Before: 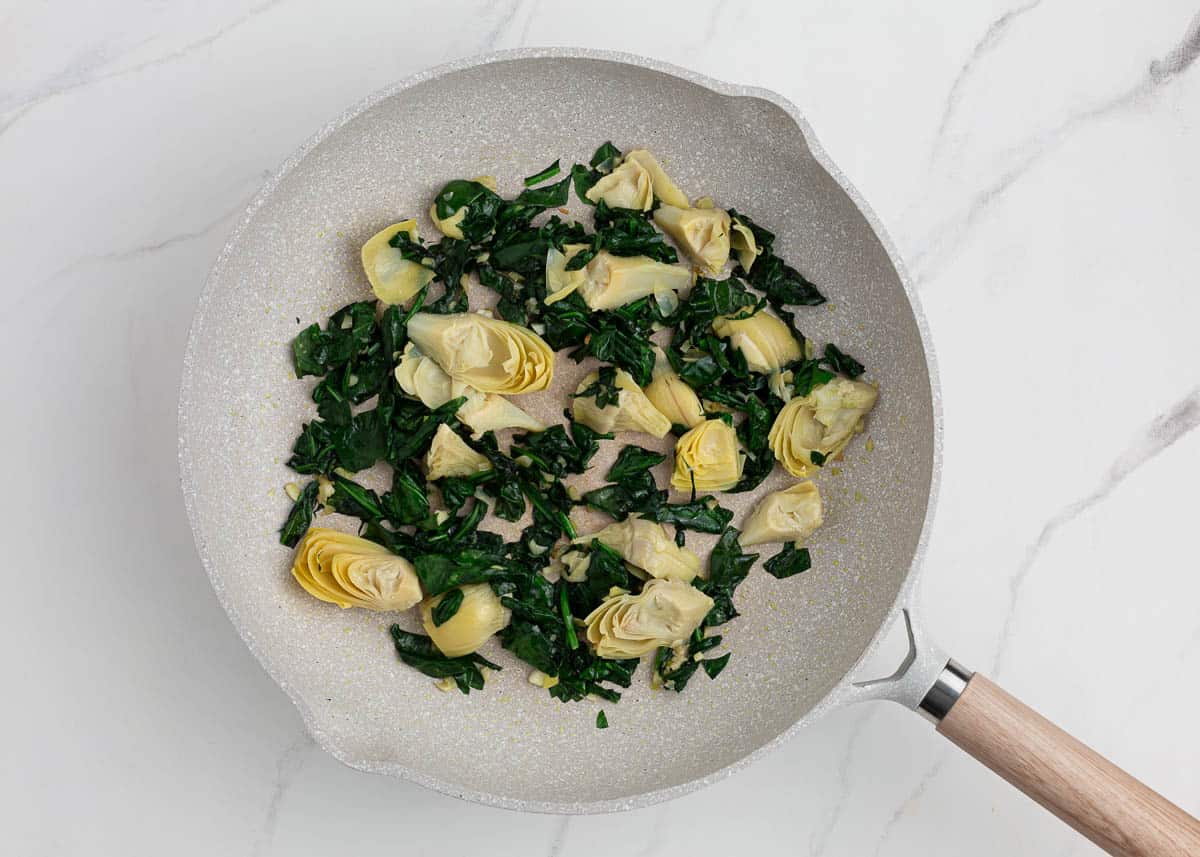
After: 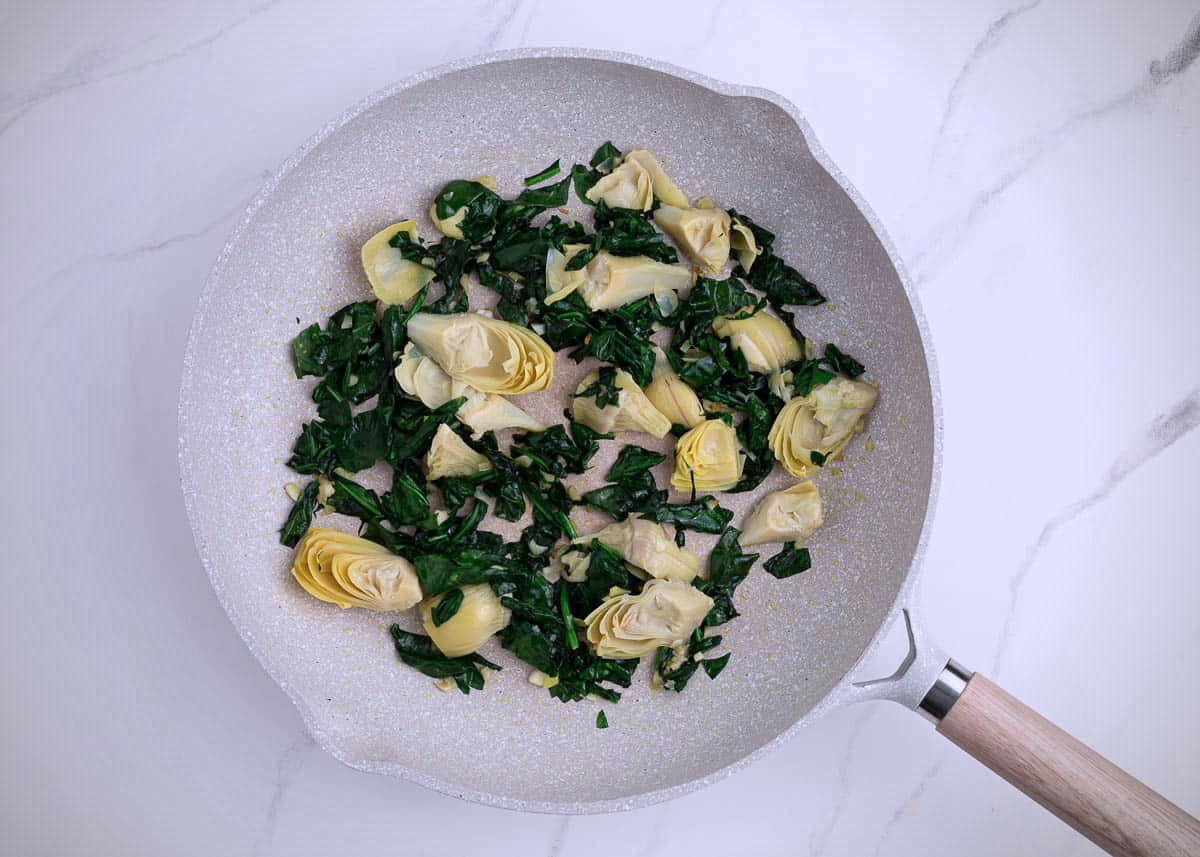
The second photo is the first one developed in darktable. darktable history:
exposure: compensate highlight preservation false
color calibration: illuminant custom, x 0.363, y 0.385, temperature 4528.03 K
vignetting: width/height ratio 1.094
